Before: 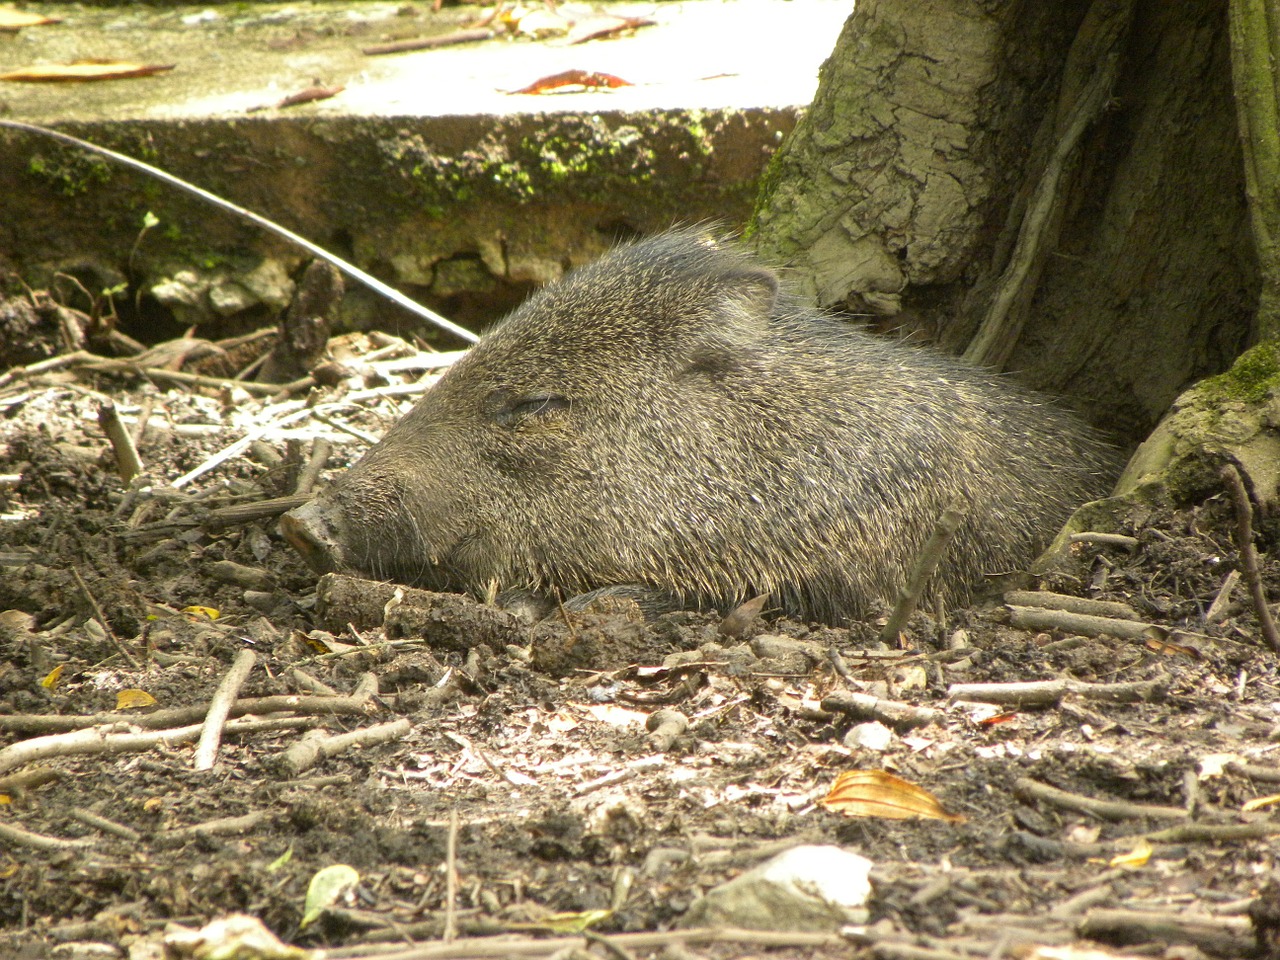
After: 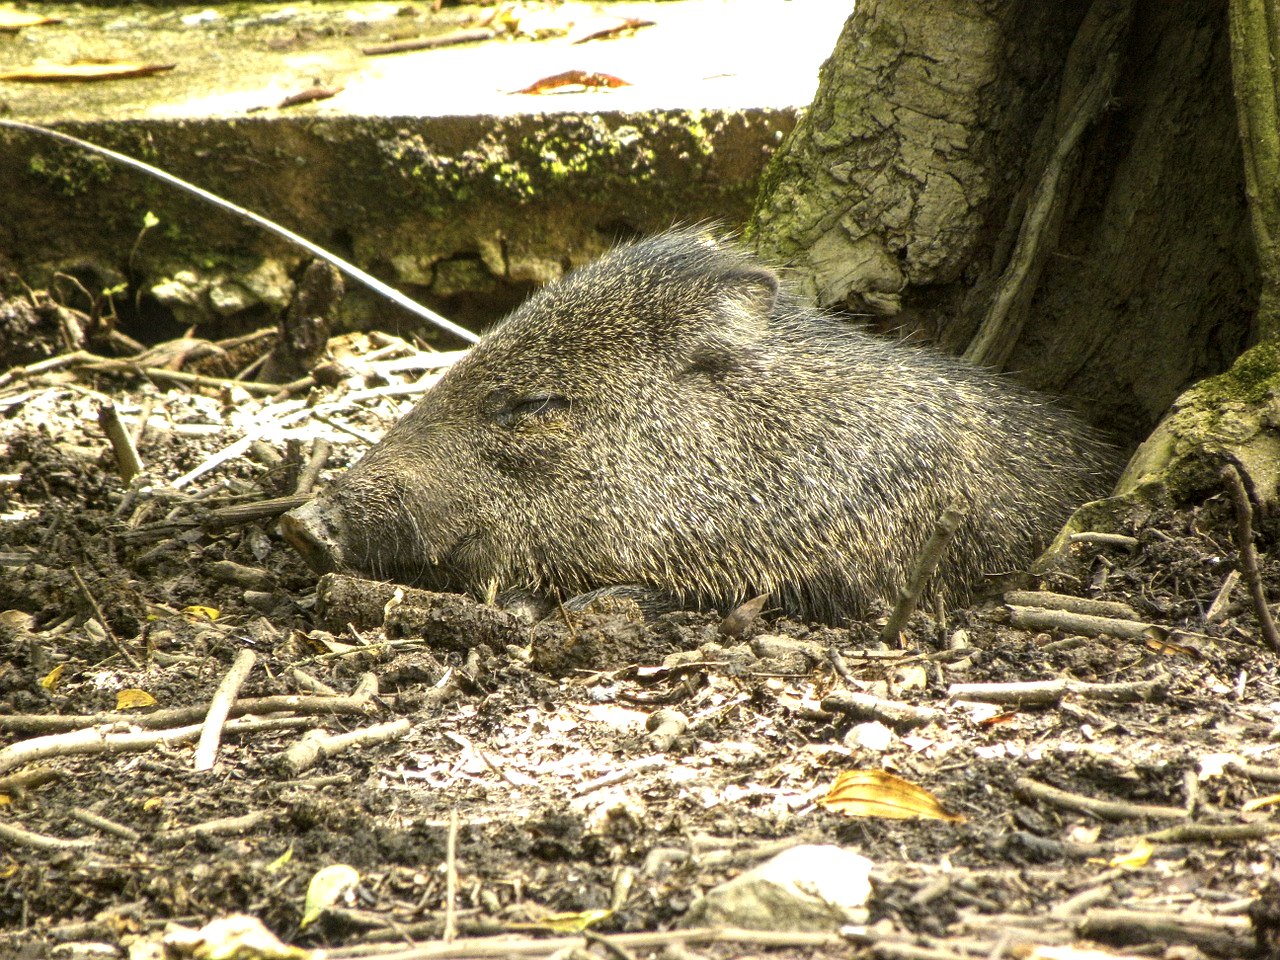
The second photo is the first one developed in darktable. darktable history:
color balance rgb: linear chroma grading › global chroma 9%, perceptual saturation grading › global saturation 36%, perceptual brilliance grading › global brilliance 15%, perceptual brilliance grading › shadows -35%, global vibrance 15%
local contrast: on, module defaults
contrast brightness saturation: contrast 0.1, saturation -0.36
